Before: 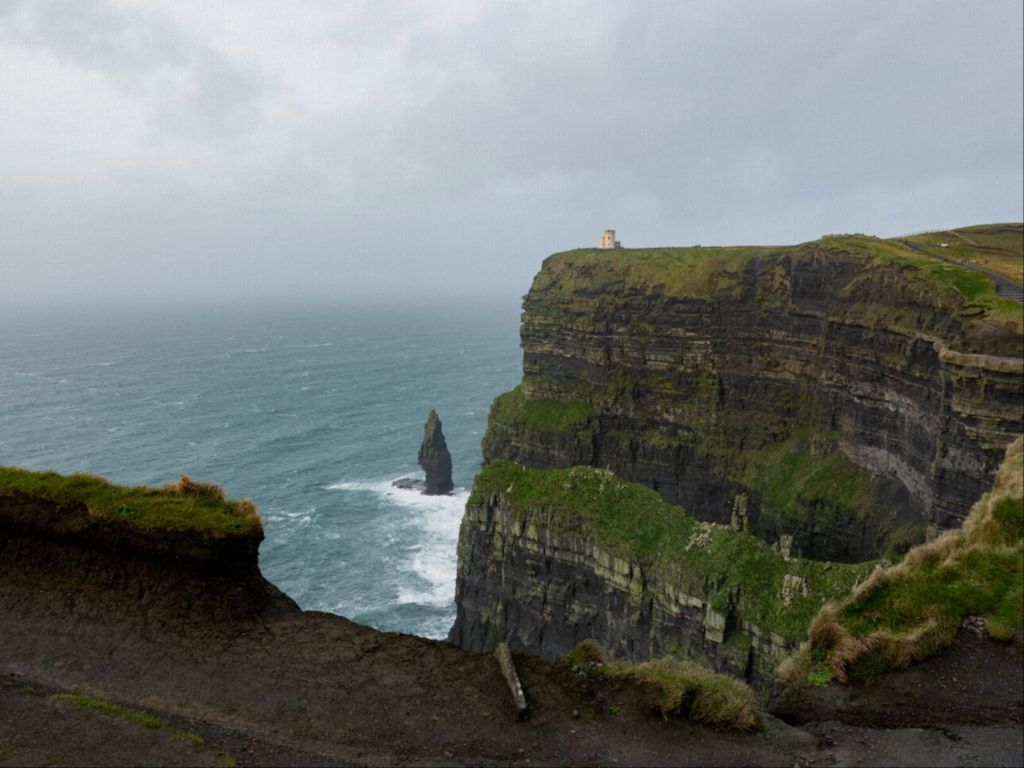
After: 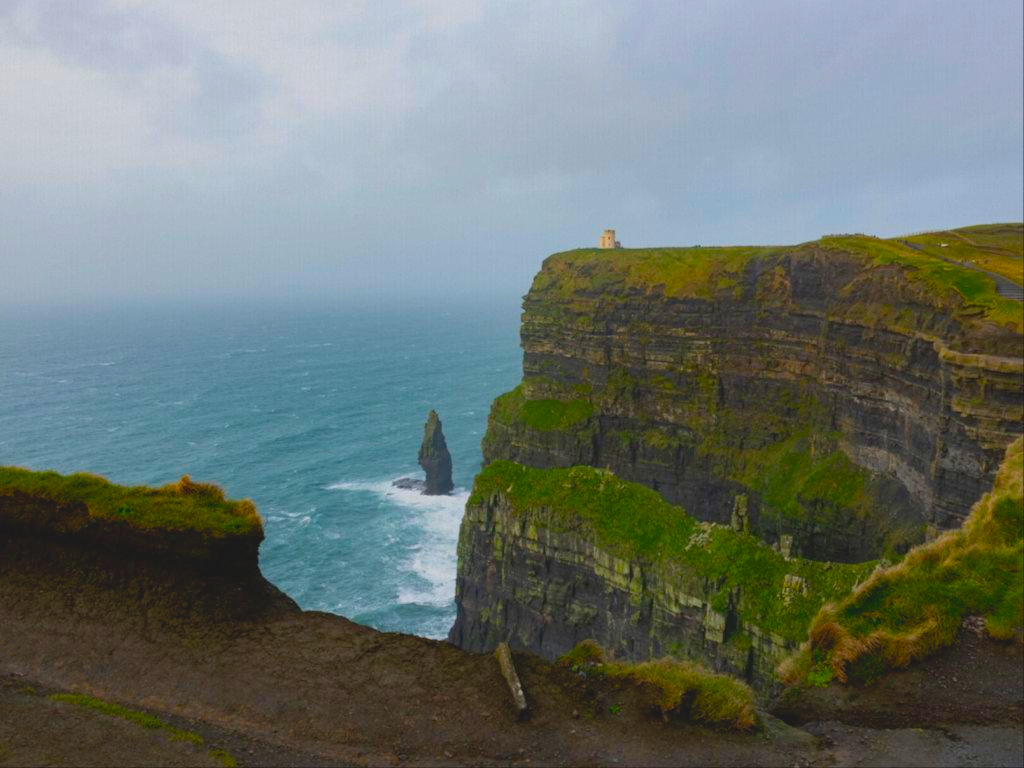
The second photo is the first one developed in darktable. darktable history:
contrast brightness saturation: contrast -0.188, saturation 0.188
color balance rgb: linear chroma grading › global chroma 15.201%, perceptual saturation grading › global saturation 30.328%
